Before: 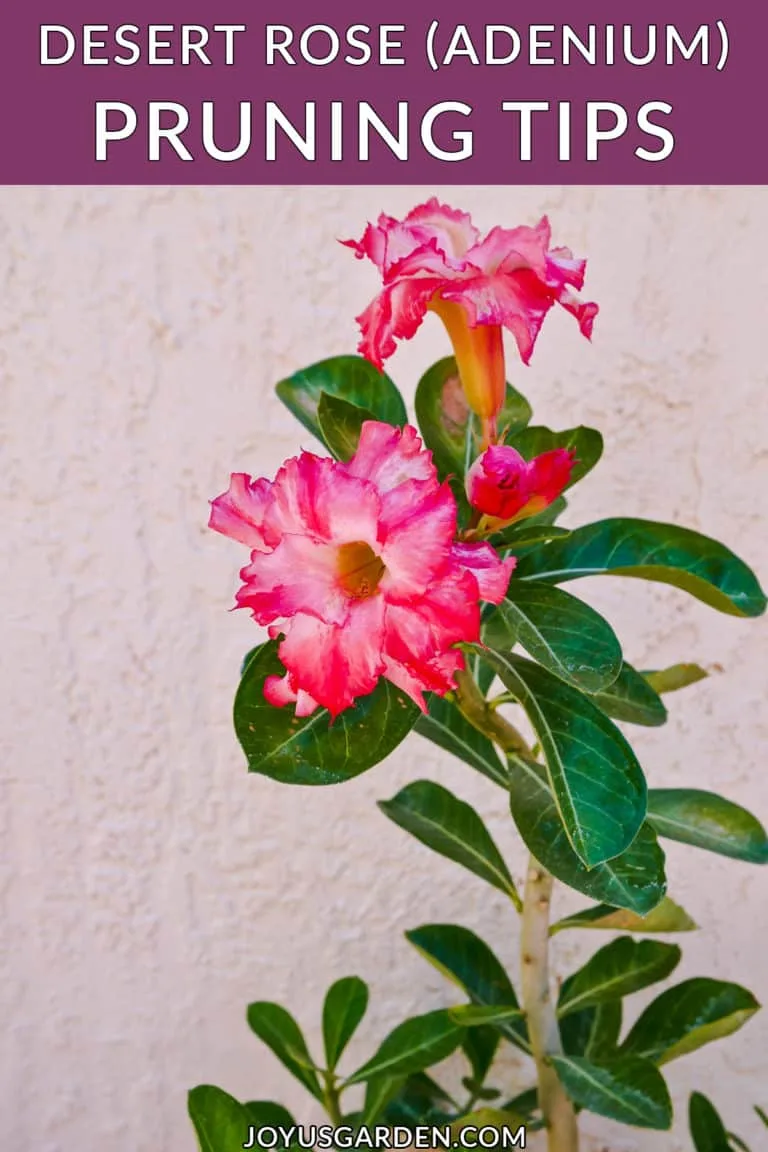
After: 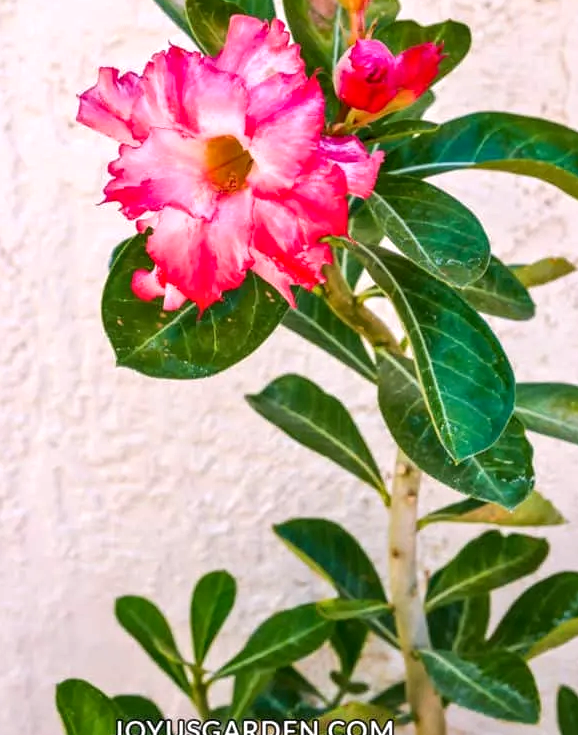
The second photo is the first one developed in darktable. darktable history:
exposure: exposure 0.554 EV, compensate highlight preservation false
crop and rotate: left 17.203%, top 35.325%, right 7.481%, bottom 0.836%
local contrast: detail 130%
